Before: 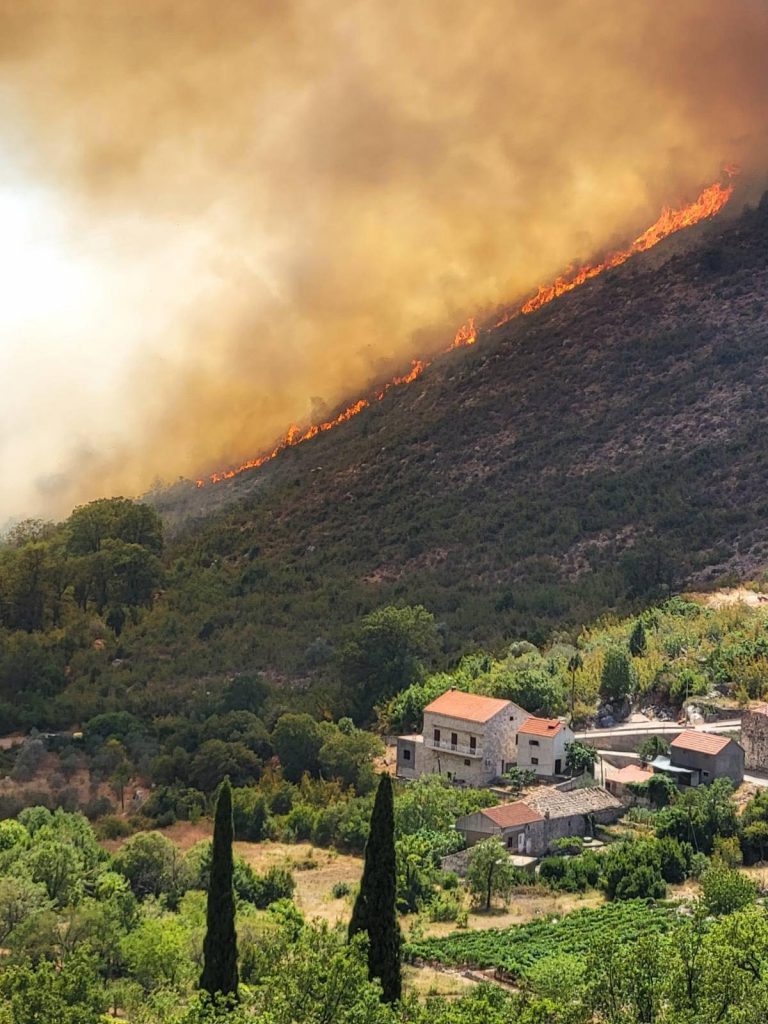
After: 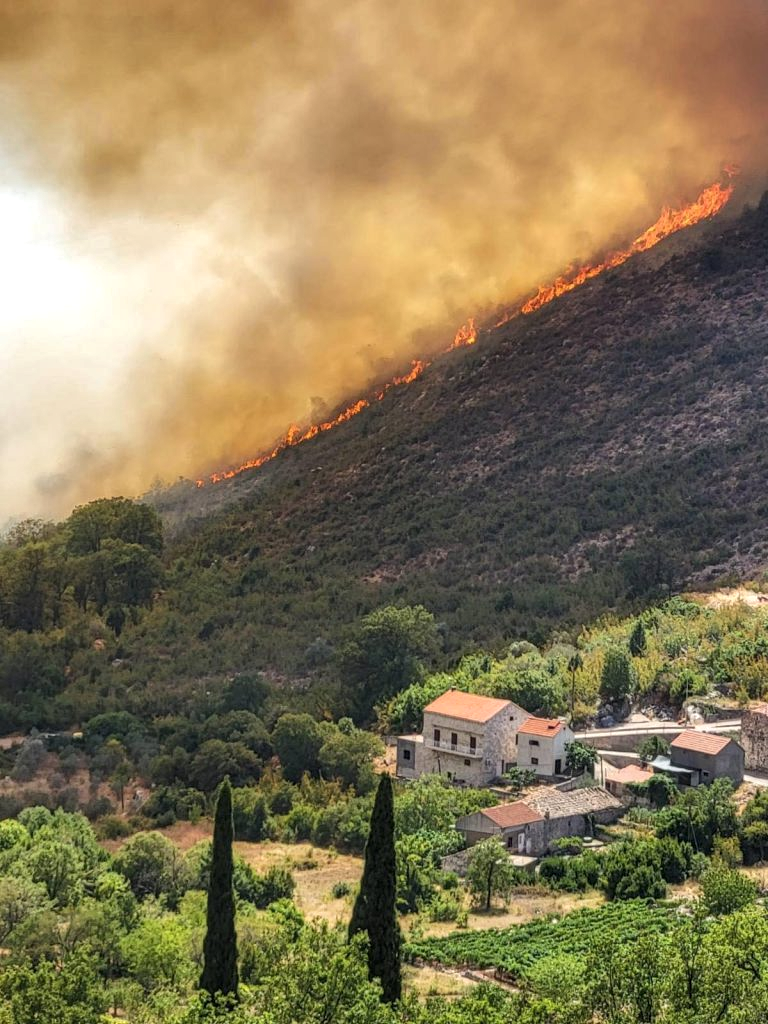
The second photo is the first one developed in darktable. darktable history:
local contrast: on, module defaults
shadows and highlights: radius 135.96, soften with gaussian
